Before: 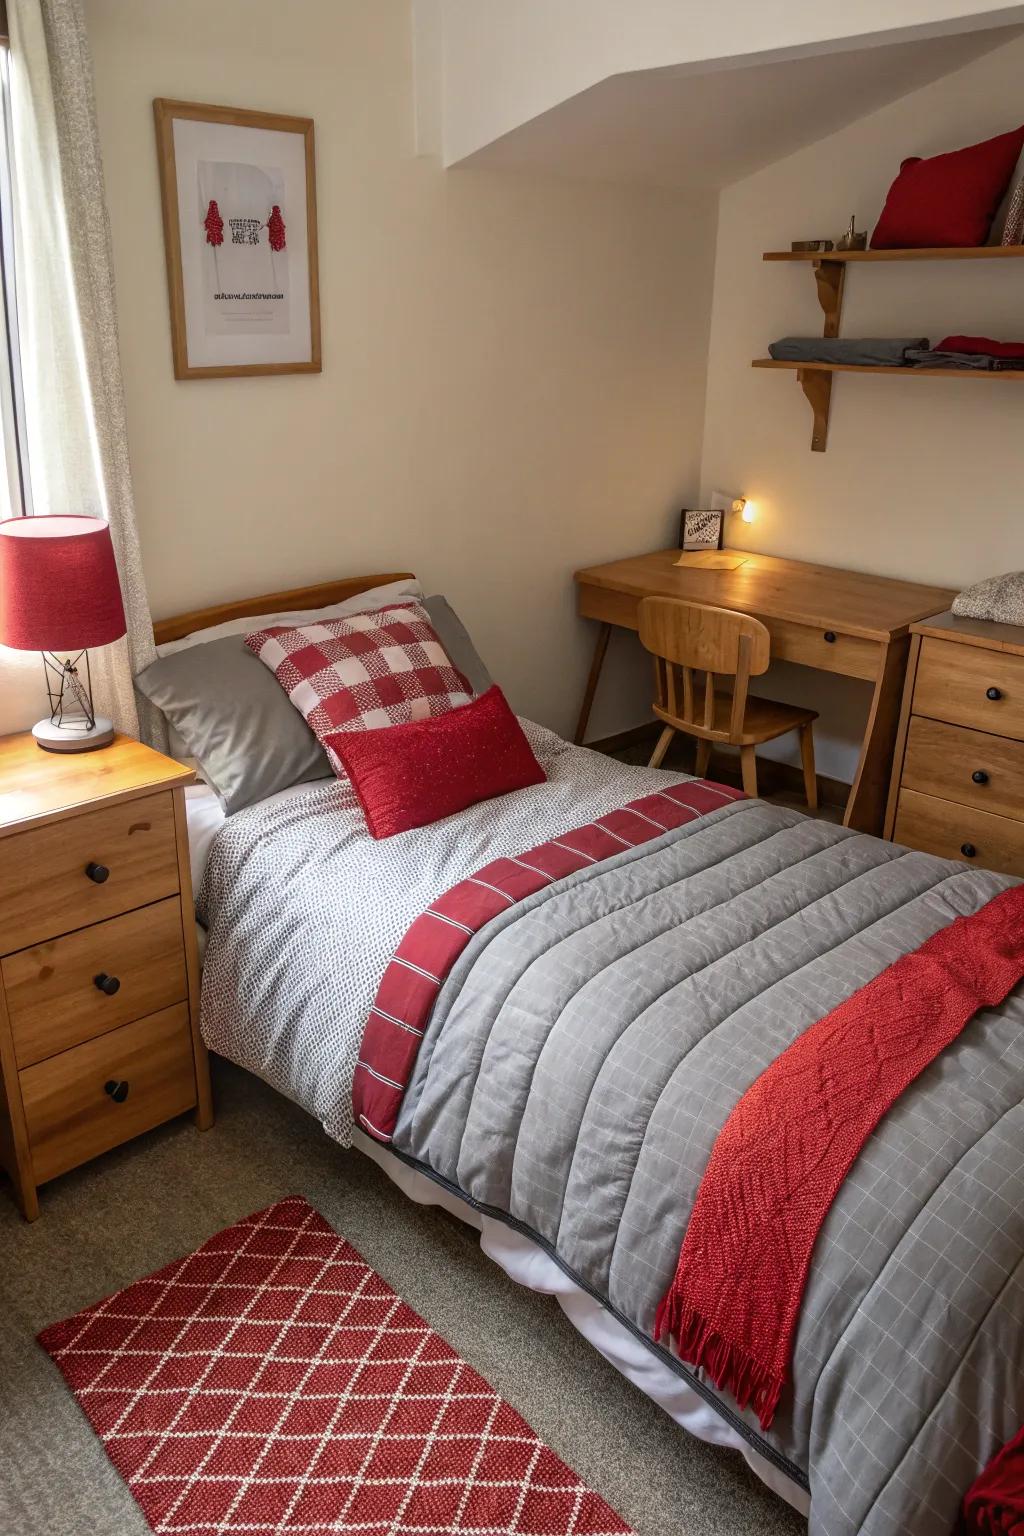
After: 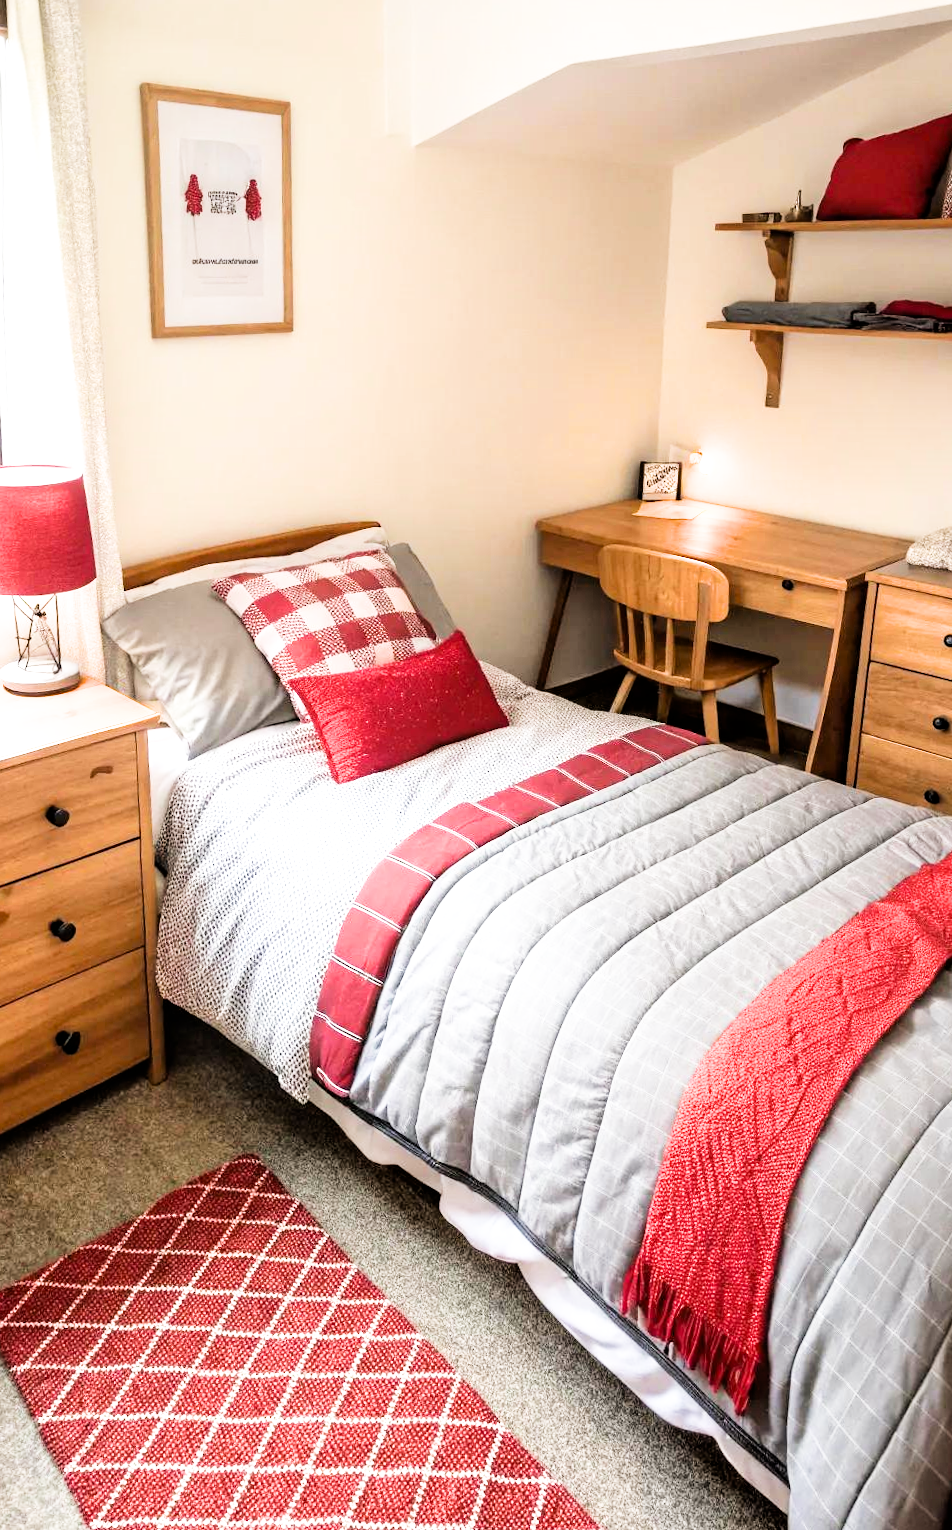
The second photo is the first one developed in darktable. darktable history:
exposure: black level correction 0.001, exposure 1.719 EV, compensate exposure bias true, compensate highlight preservation false
rotate and perspective: rotation 0.215°, lens shift (vertical) -0.139, crop left 0.069, crop right 0.939, crop top 0.002, crop bottom 0.996
filmic rgb: black relative exposure -5 EV, white relative exposure 3.5 EV, hardness 3.19, contrast 1.4, highlights saturation mix -50%
